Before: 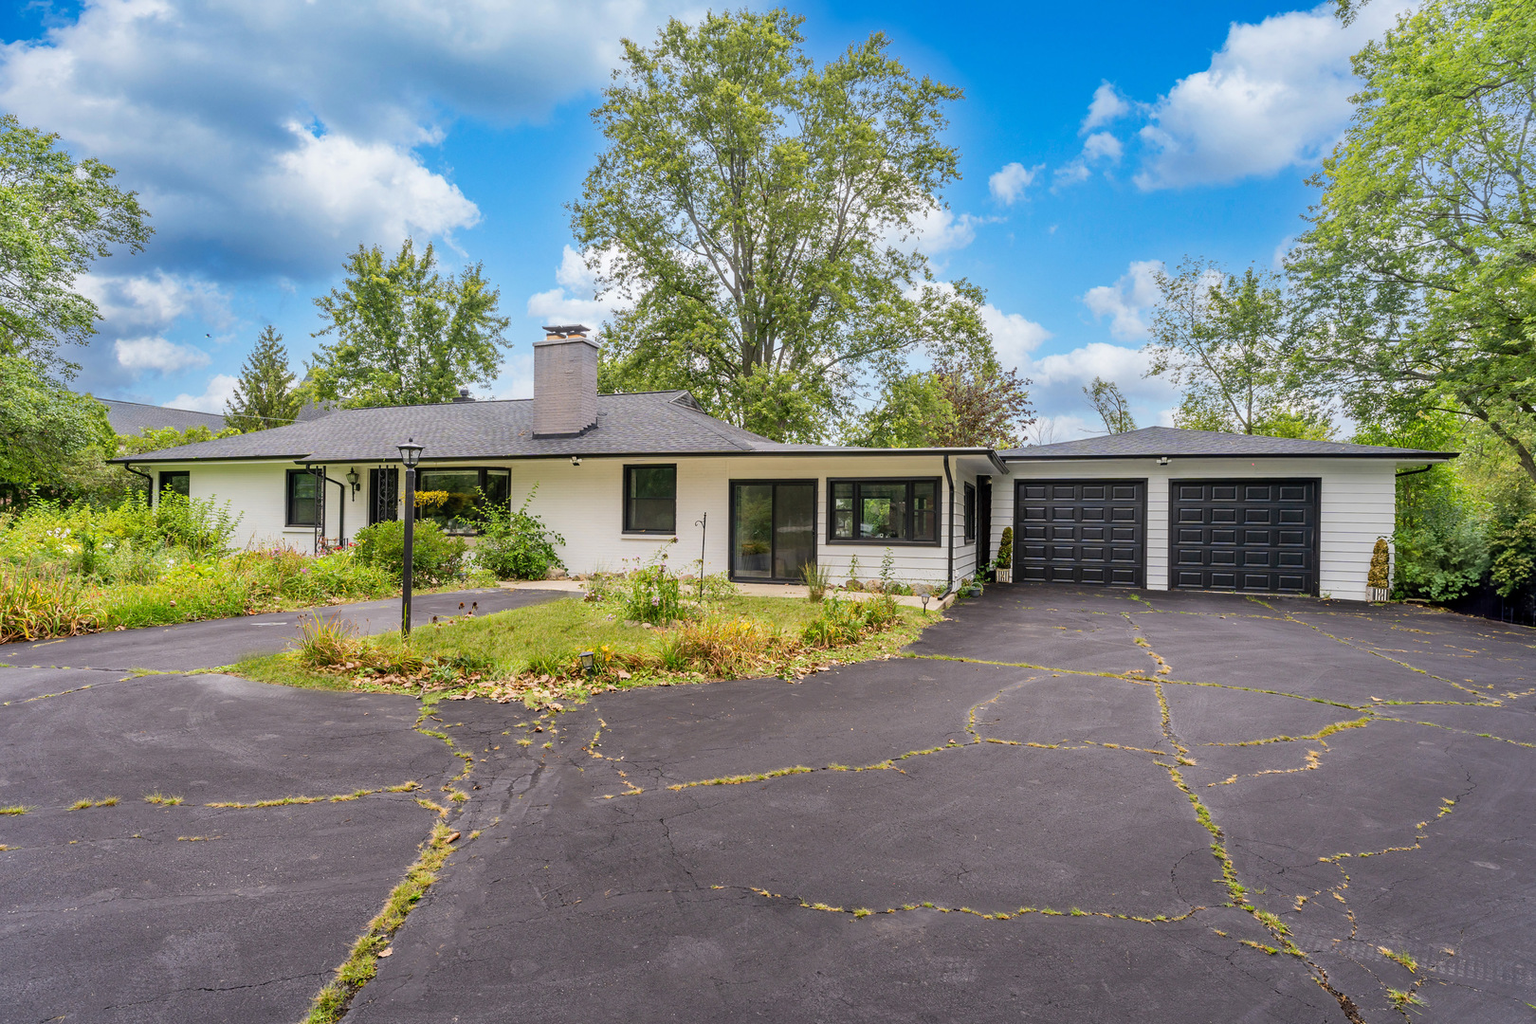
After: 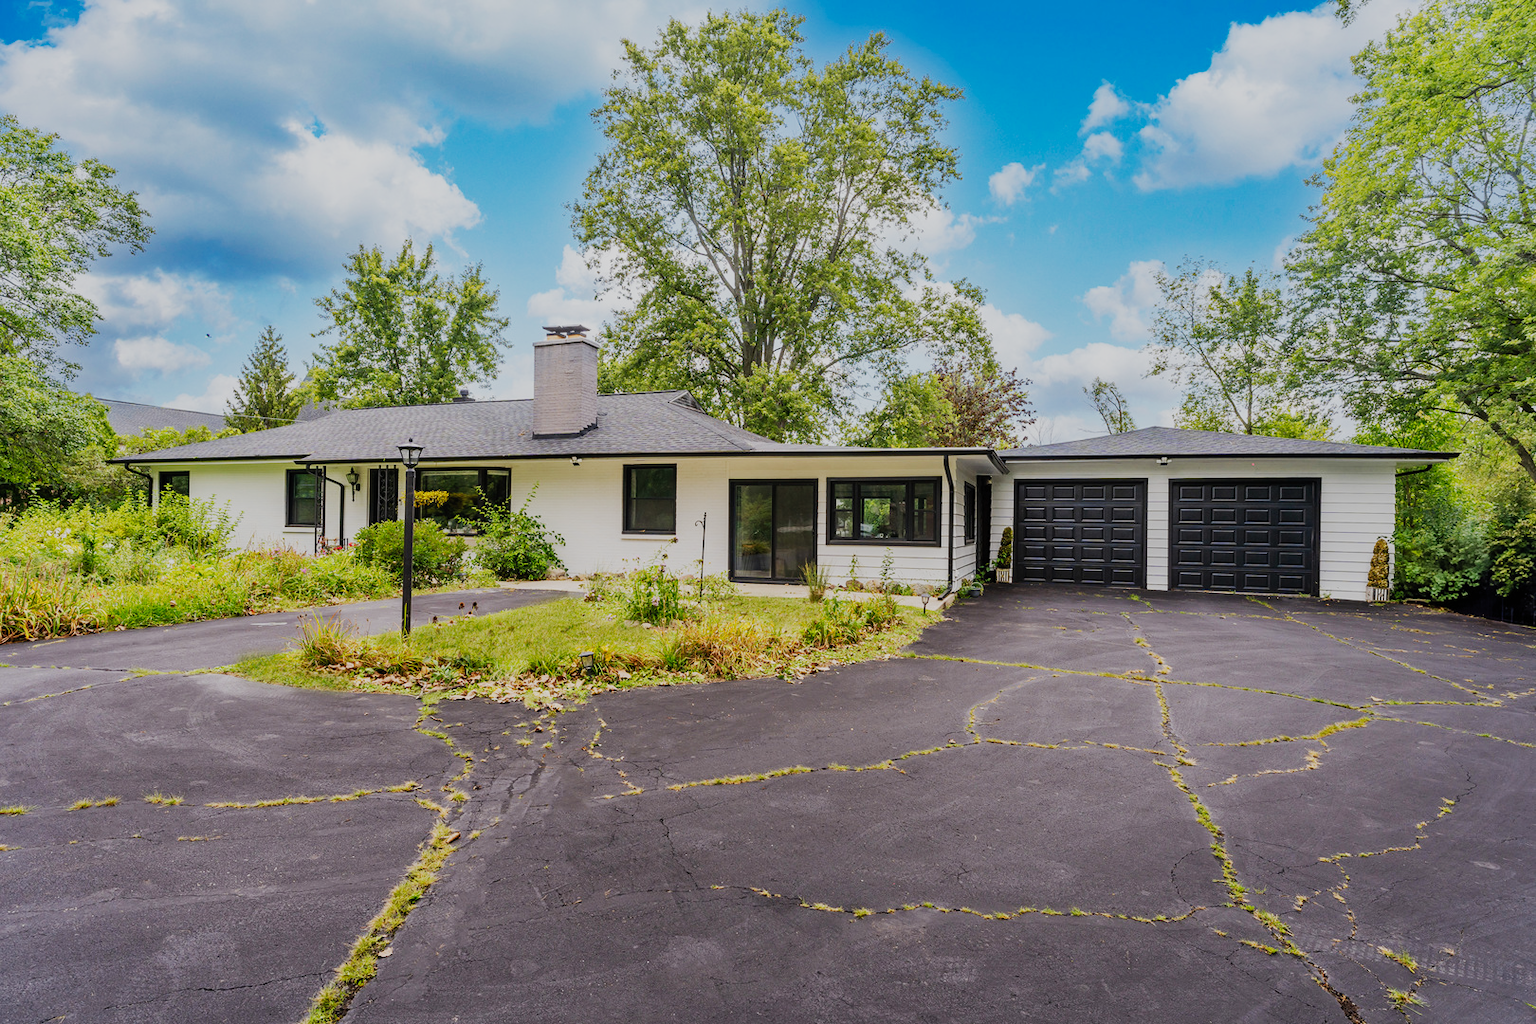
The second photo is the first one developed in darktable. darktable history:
filmic rgb: black relative exposure -16 EV, white relative exposure 5.3 EV, hardness 5.89, contrast 1.241, preserve chrominance no, color science v5 (2021), contrast in shadows safe, contrast in highlights safe
